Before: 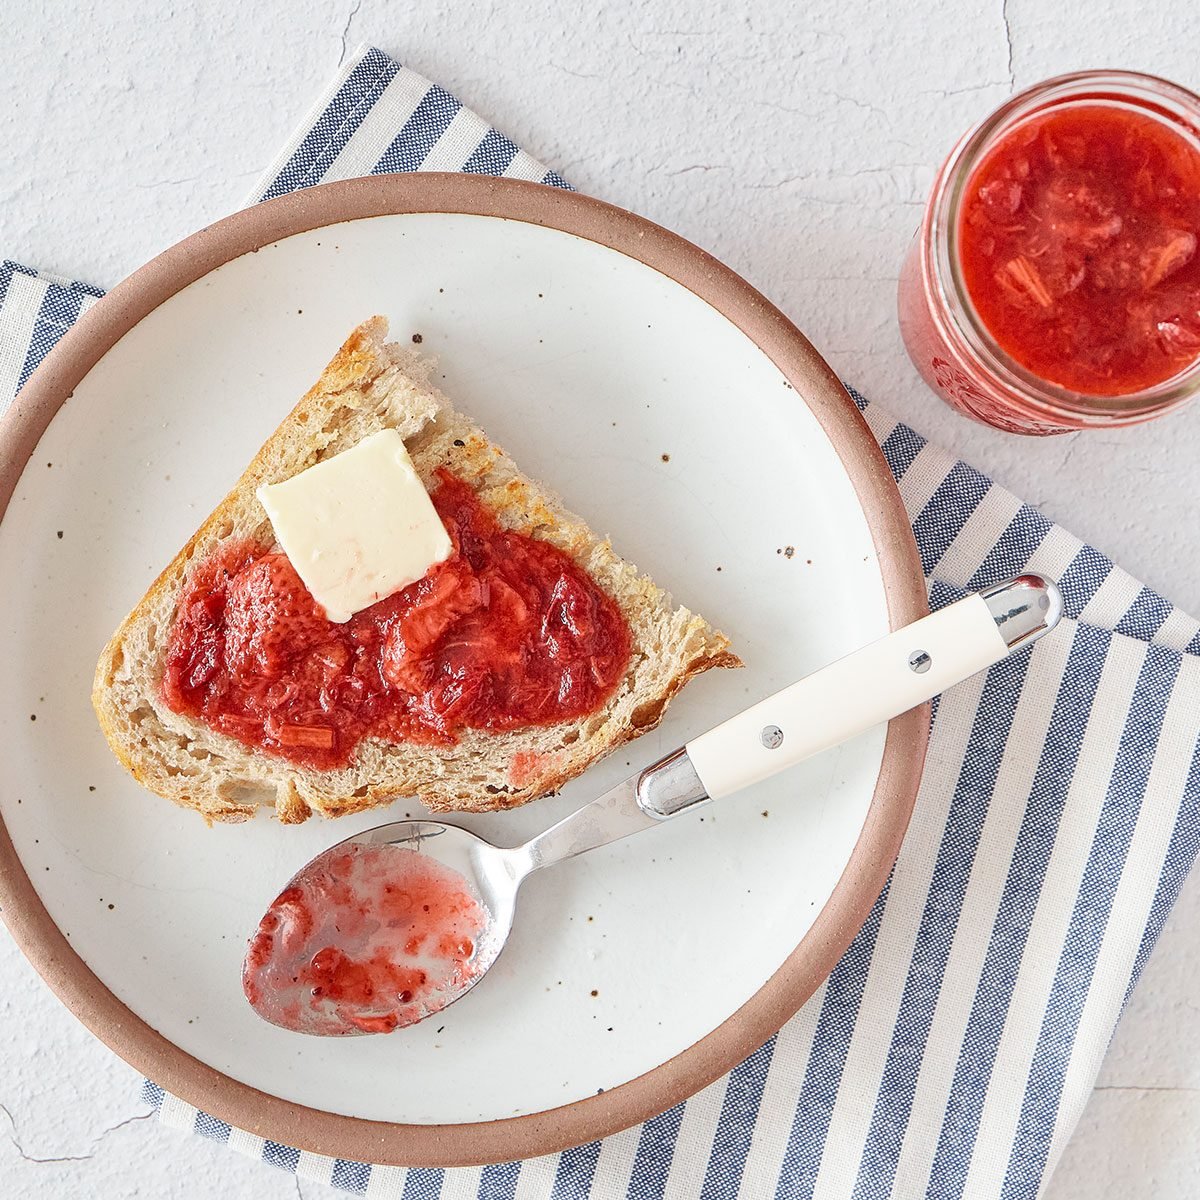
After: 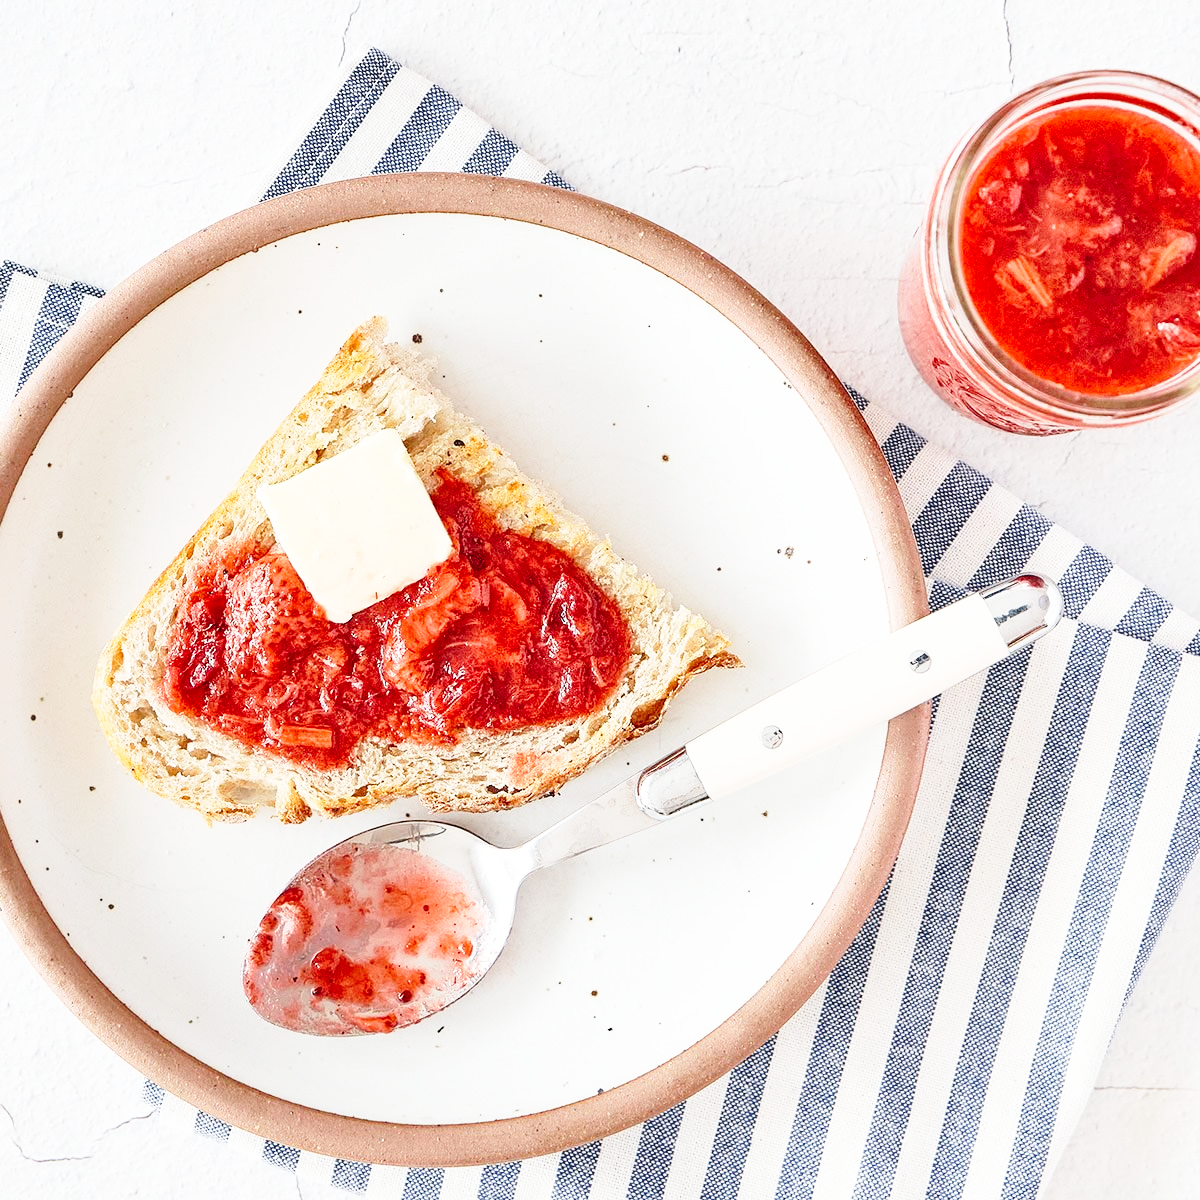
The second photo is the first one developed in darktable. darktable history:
base curve: curves: ch0 [(0, 0) (0.028, 0.03) (0.121, 0.232) (0.46, 0.748) (0.859, 0.968) (1, 1)], preserve colors none
rgb curve: curves: ch0 [(0, 0) (0.078, 0.051) (0.929, 0.956) (1, 1)], compensate middle gray true
